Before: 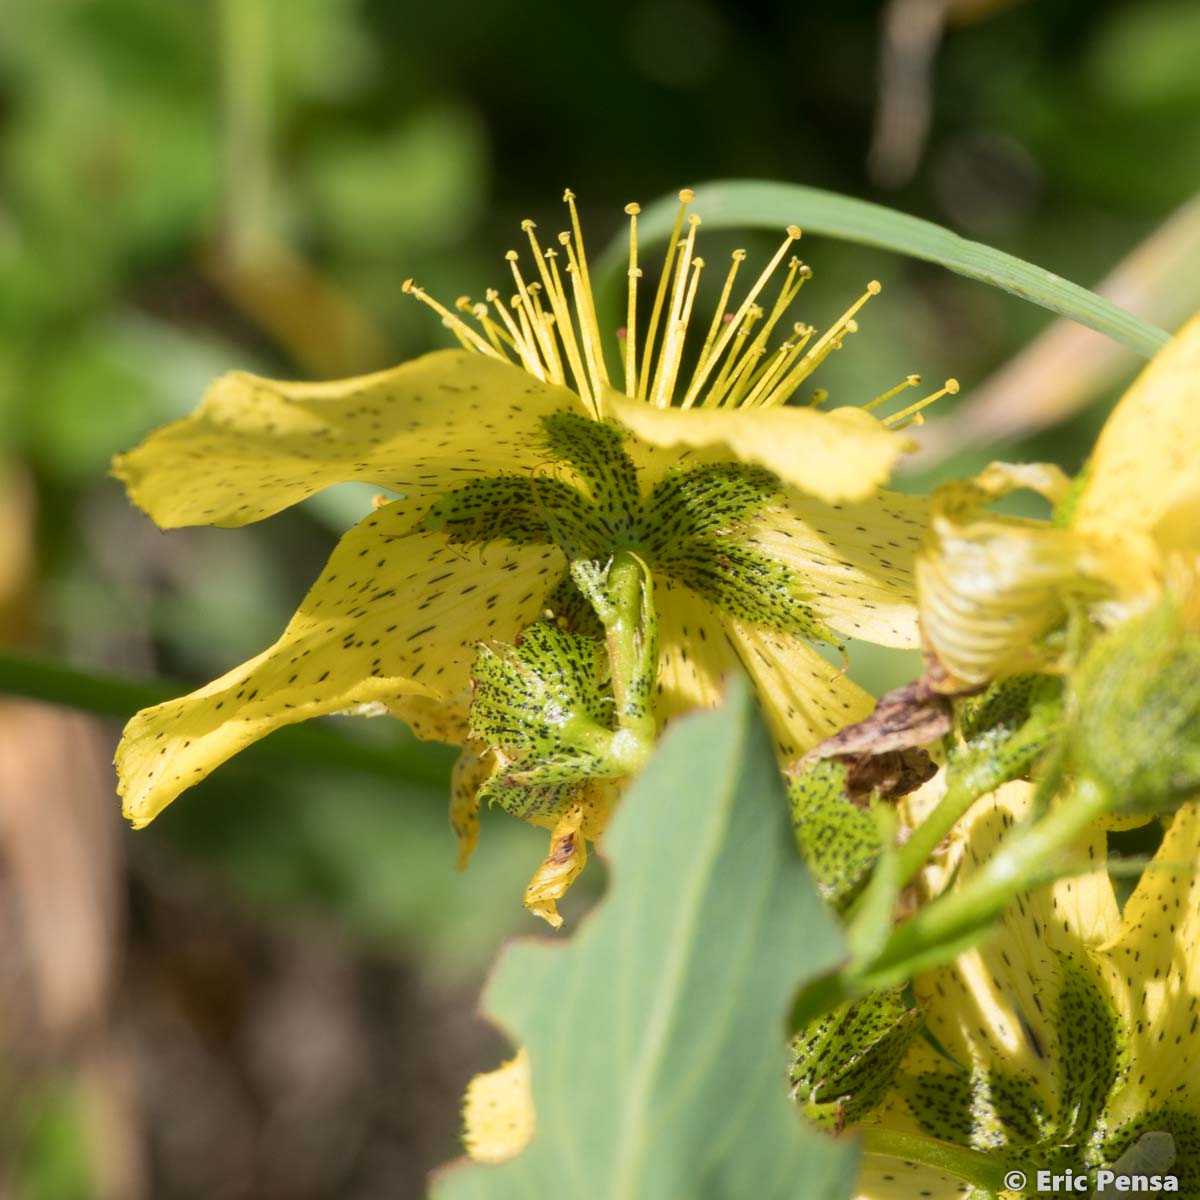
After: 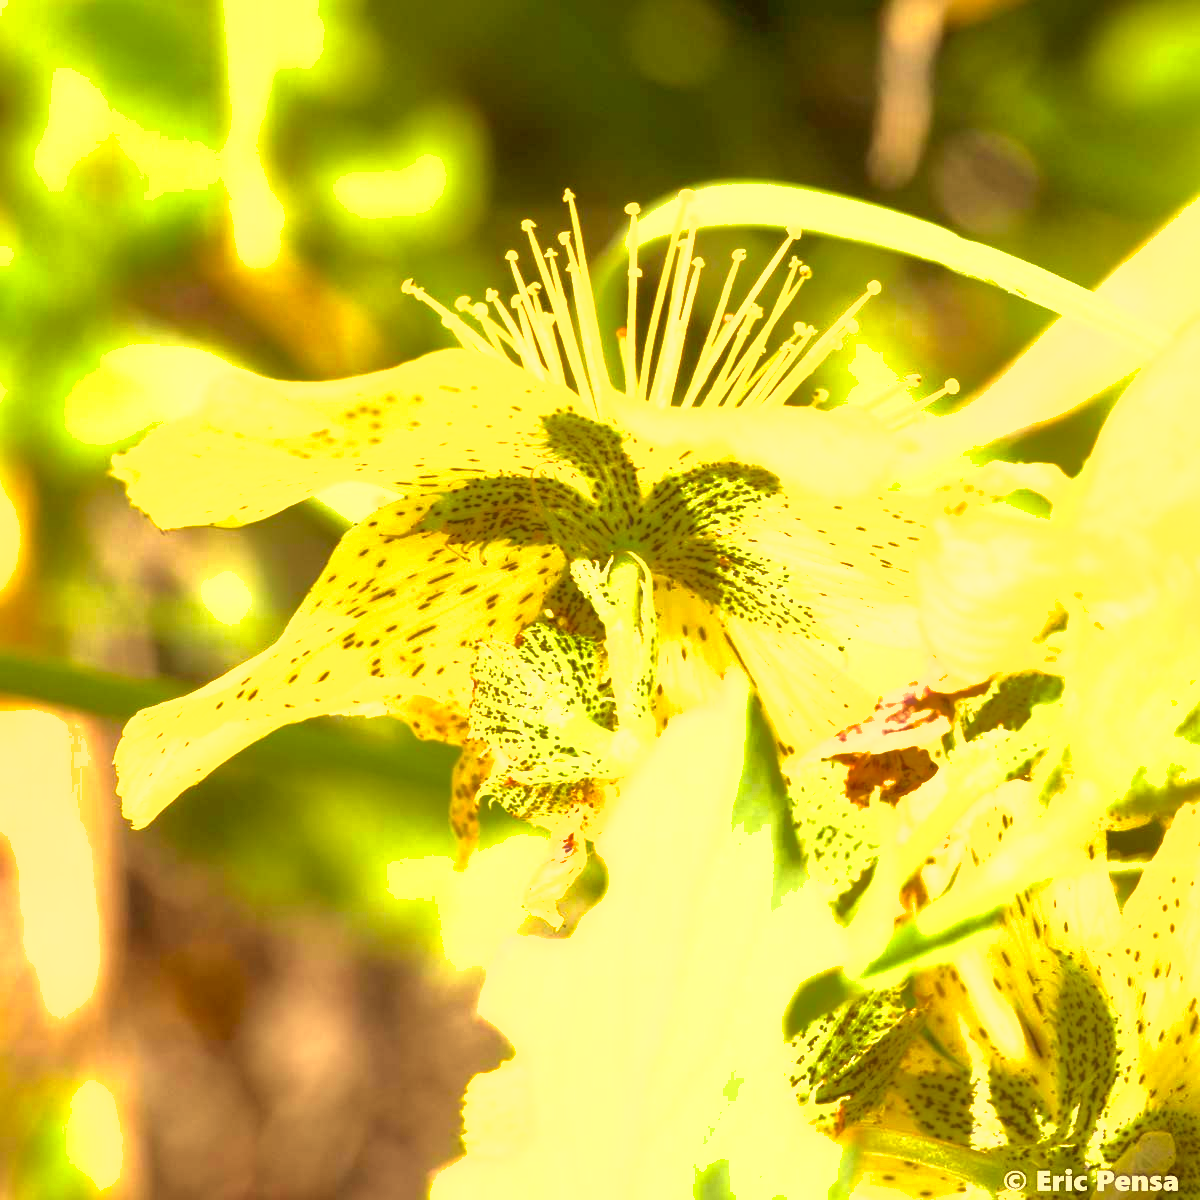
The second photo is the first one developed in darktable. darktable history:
shadows and highlights: on, module defaults
color correction: highlights a* 9.8, highlights b* 39.1, shadows a* 14.69, shadows b* 3.4
exposure: black level correction 0, exposure 1.986 EV, compensate highlight preservation false
